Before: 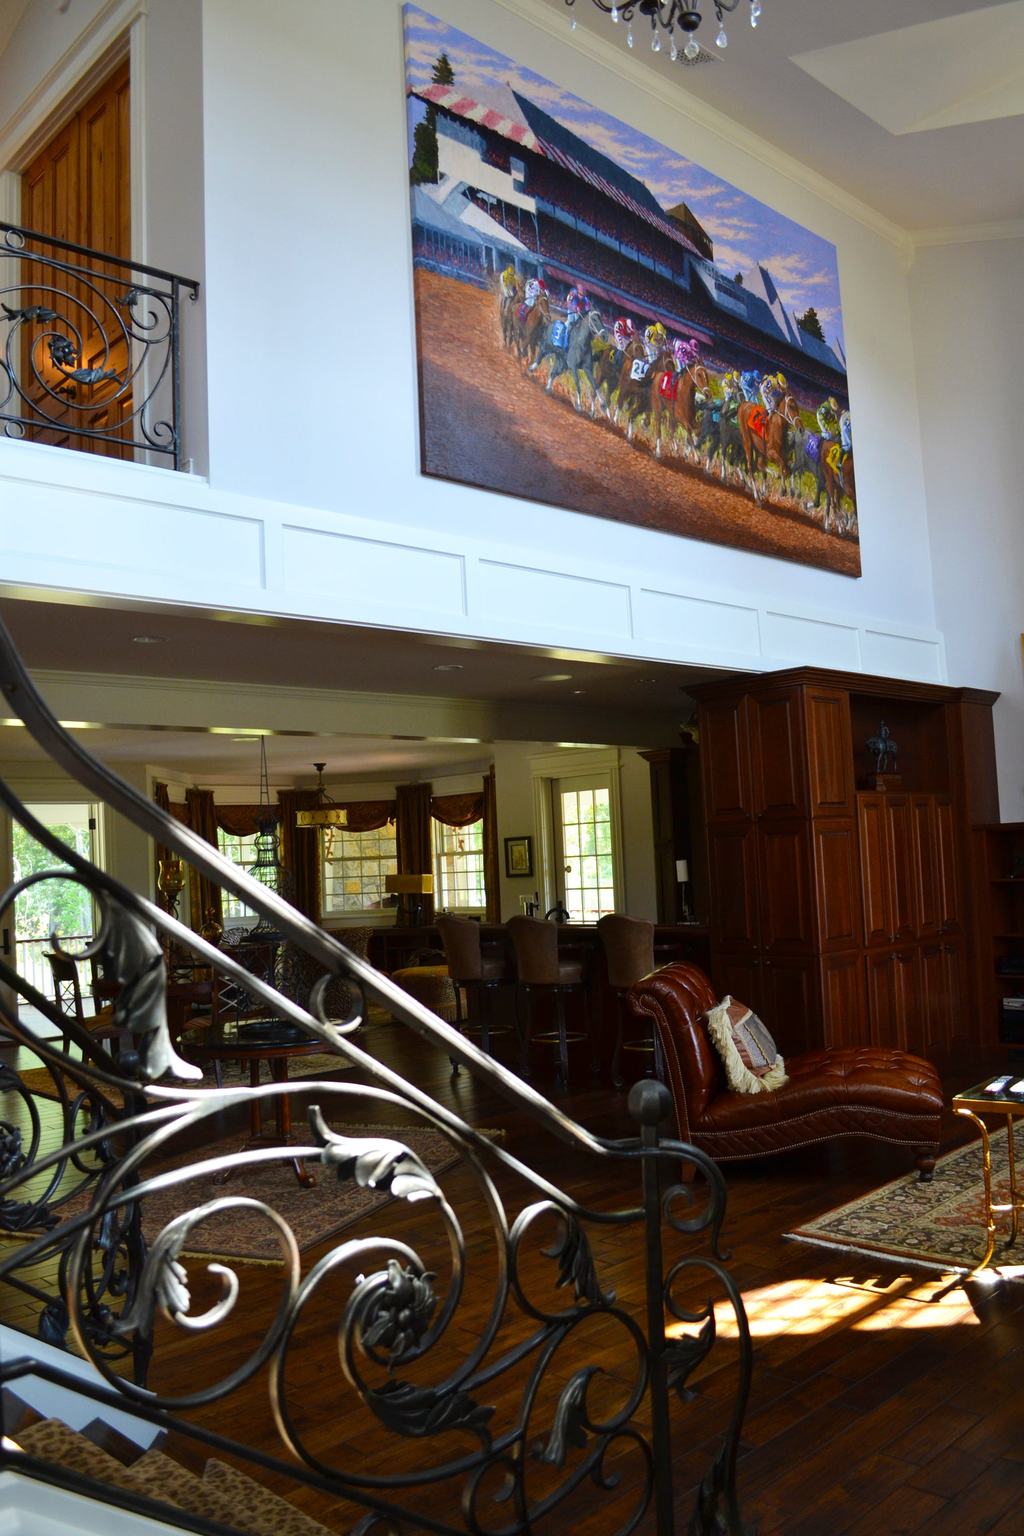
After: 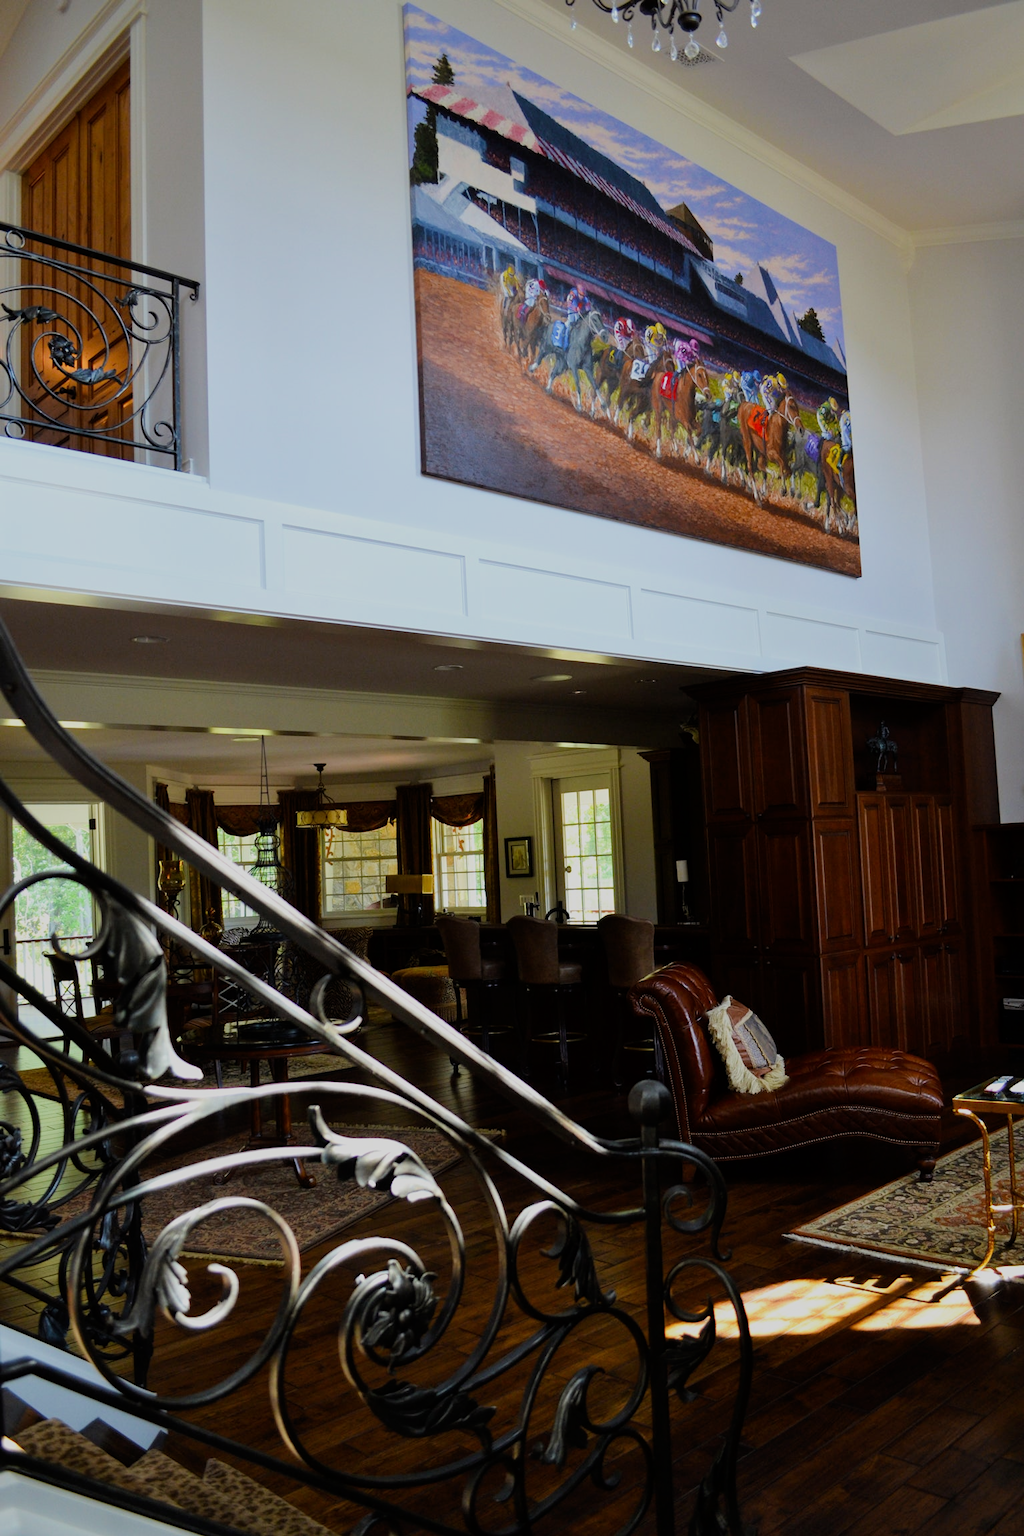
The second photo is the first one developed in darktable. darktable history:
filmic rgb: black relative exposure -7.65 EV, white relative exposure 4.56 EV, hardness 3.61
bloom: size 5%, threshold 95%, strength 15%
